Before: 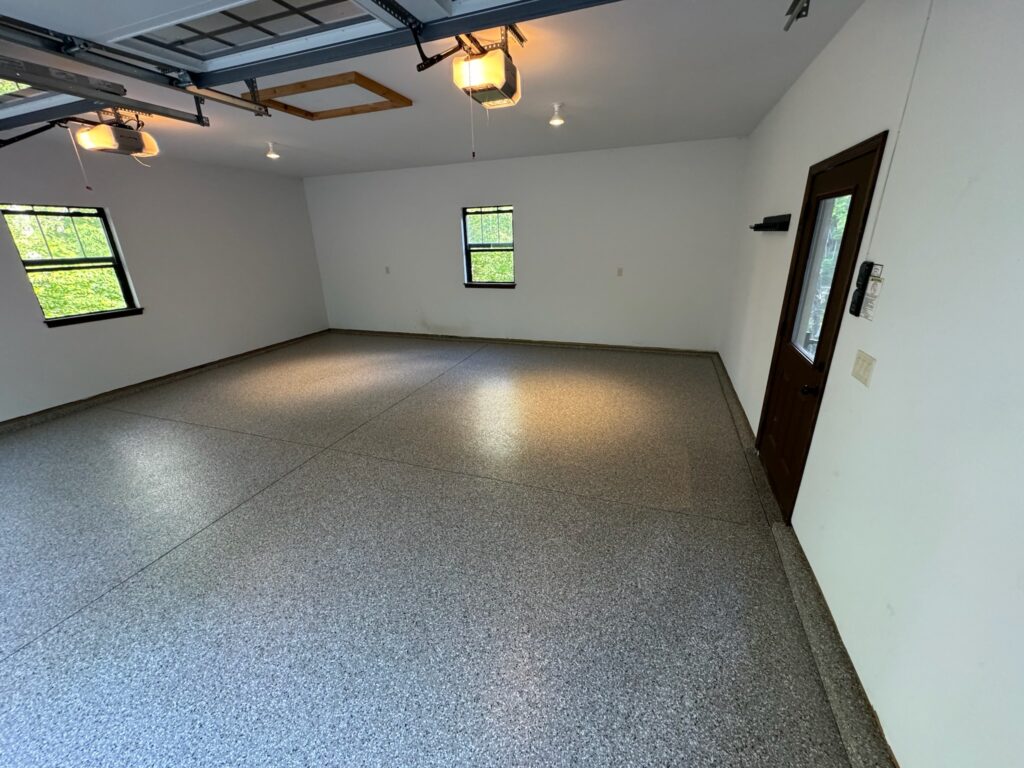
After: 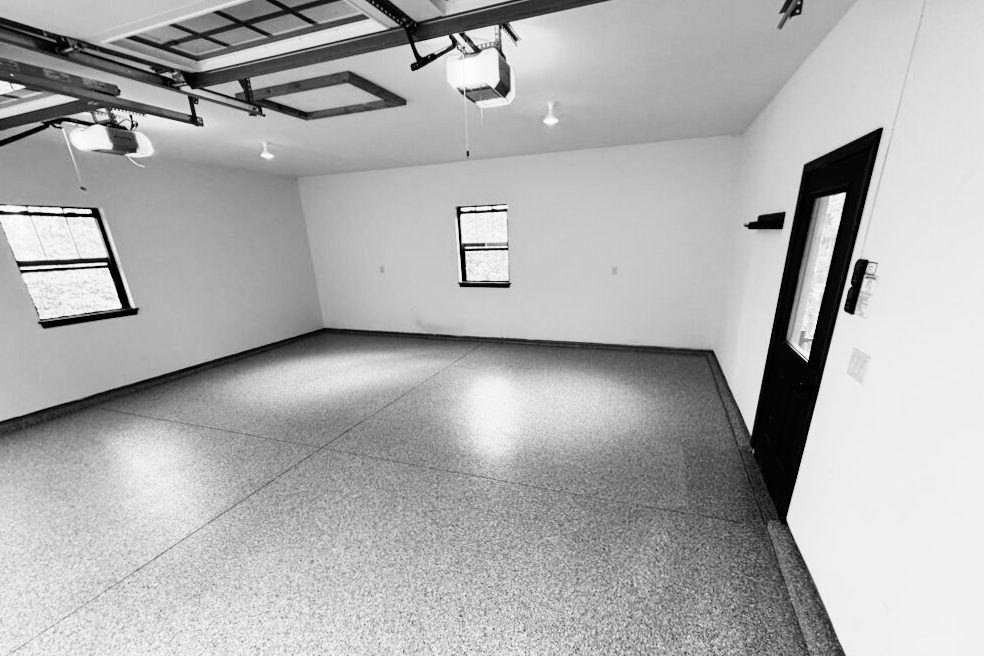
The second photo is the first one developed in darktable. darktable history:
color calibration: output gray [0.21, 0.42, 0.37, 0], gray › normalize channels true, illuminant same as pipeline (D50), adaptation XYZ, x 0.346, y 0.359, gamut compression 0
base curve: curves: ch0 [(0, 0) (0, 0.001) (0.001, 0.001) (0.004, 0.002) (0.007, 0.004) (0.015, 0.013) (0.033, 0.045) (0.052, 0.096) (0.075, 0.17) (0.099, 0.241) (0.163, 0.42) (0.219, 0.55) (0.259, 0.616) (0.327, 0.722) (0.365, 0.765) (0.522, 0.873) (0.547, 0.881) (0.689, 0.919) (0.826, 0.952) (1, 1)], preserve colors none
crop and rotate: angle 0.2°, left 0.275%, right 3.127%, bottom 14.18%
